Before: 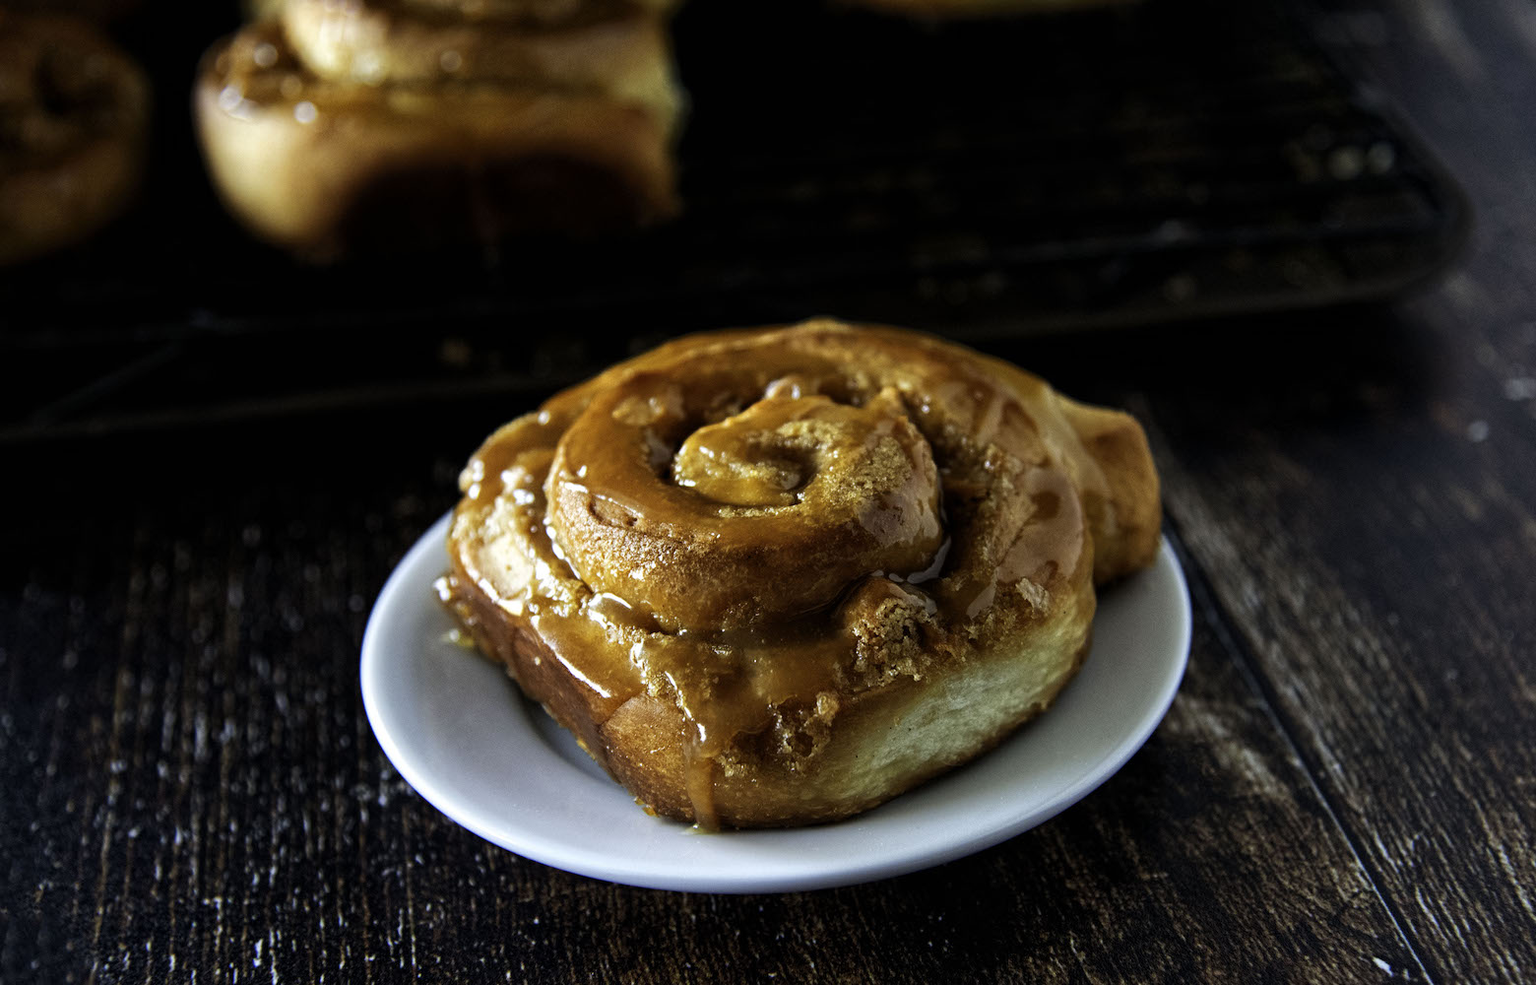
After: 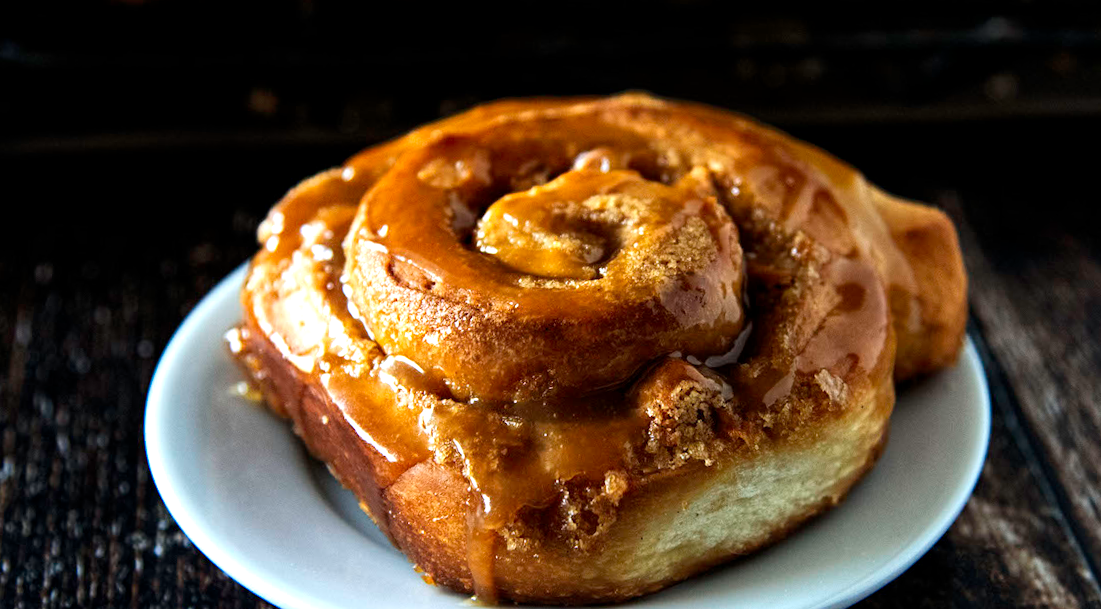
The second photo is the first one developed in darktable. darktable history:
tone equalizer: -8 EV -0.385 EV, -7 EV -0.38 EV, -6 EV -0.358 EV, -5 EV -0.201 EV, -3 EV 0.192 EV, -2 EV 0.361 EV, -1 EV 0.413 EV, +0 EV 0.425 EV, edges refinement/feathering 500, mask exposure compensation -1.57 EV, preserve details no
color correction: highlights a* -0.08, highlights b* 0.097
crop and rotate: angle -3.87°, left 9.743%, top 20.856%, right 12.356%, bottom 11.954%
